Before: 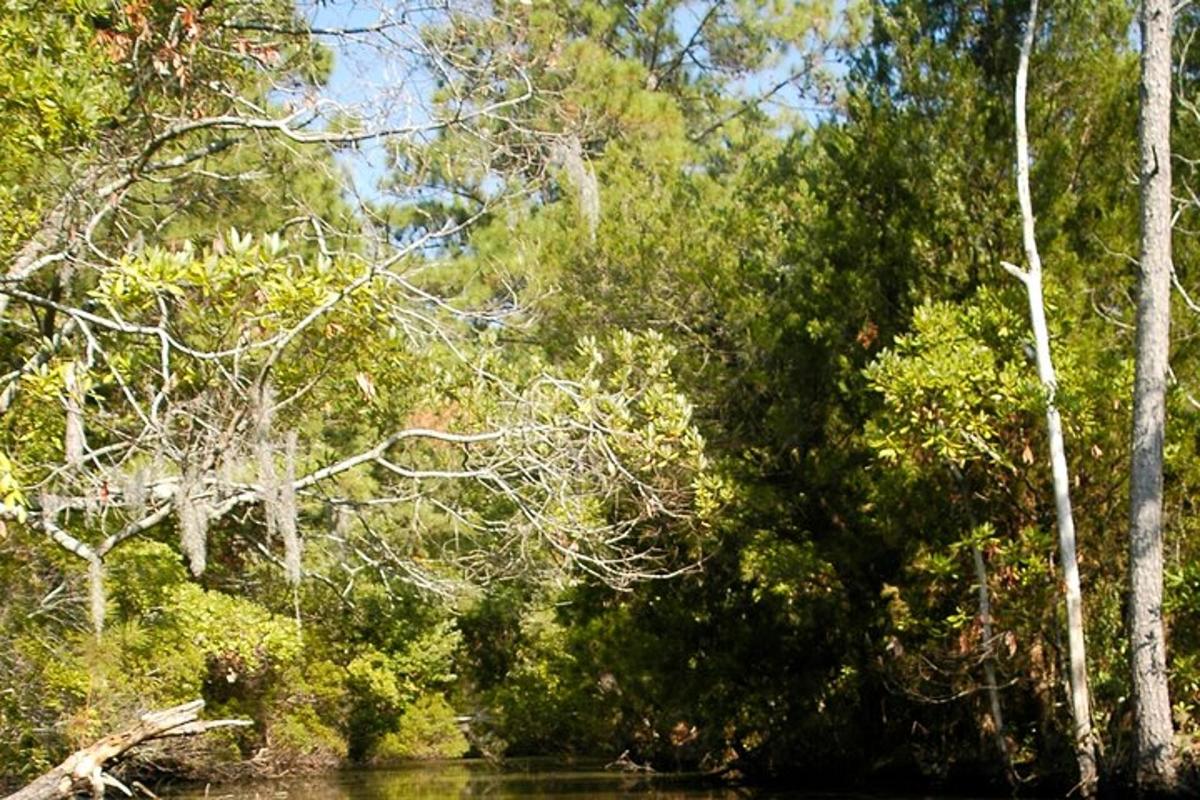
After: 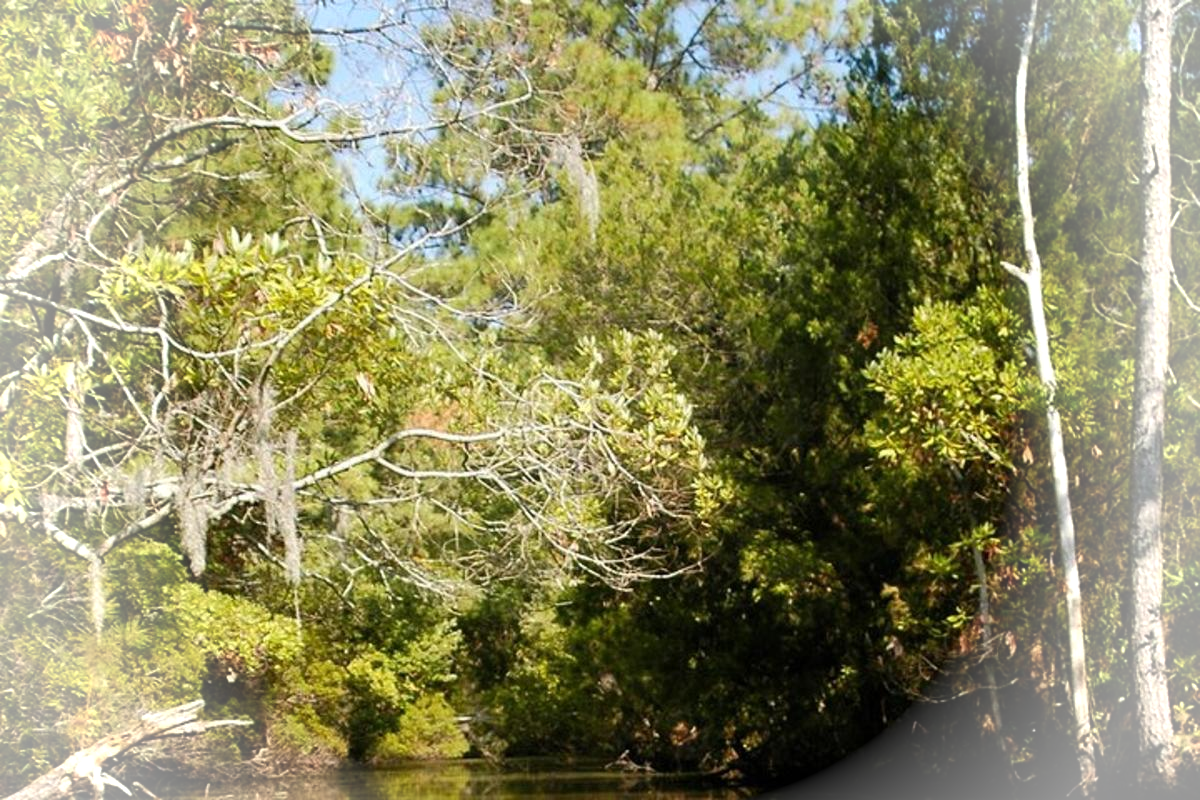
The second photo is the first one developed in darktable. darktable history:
vignetting: fall-off start 68.73%, fall-off radius 29.39%, brightness 0.315, saturation -0.001, width/height ratio 0.99, shape 0.841, unbound false
tone equalizer: edges refinement/feathering 500, mask exposure compensation -1.57 EV, preserve details no
